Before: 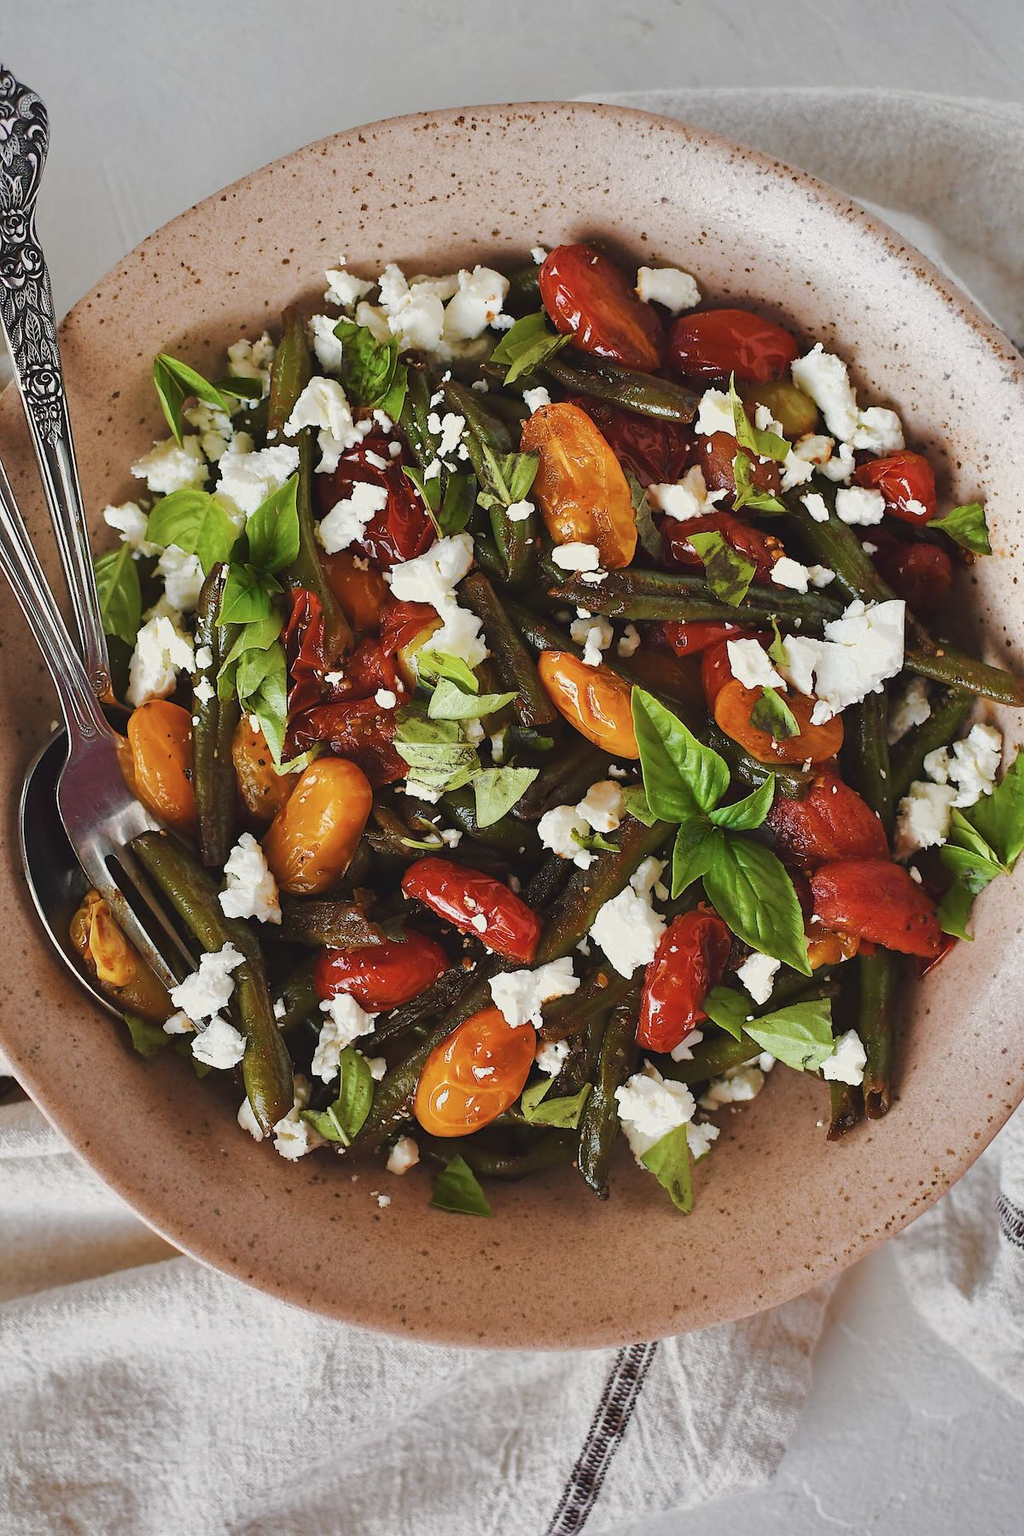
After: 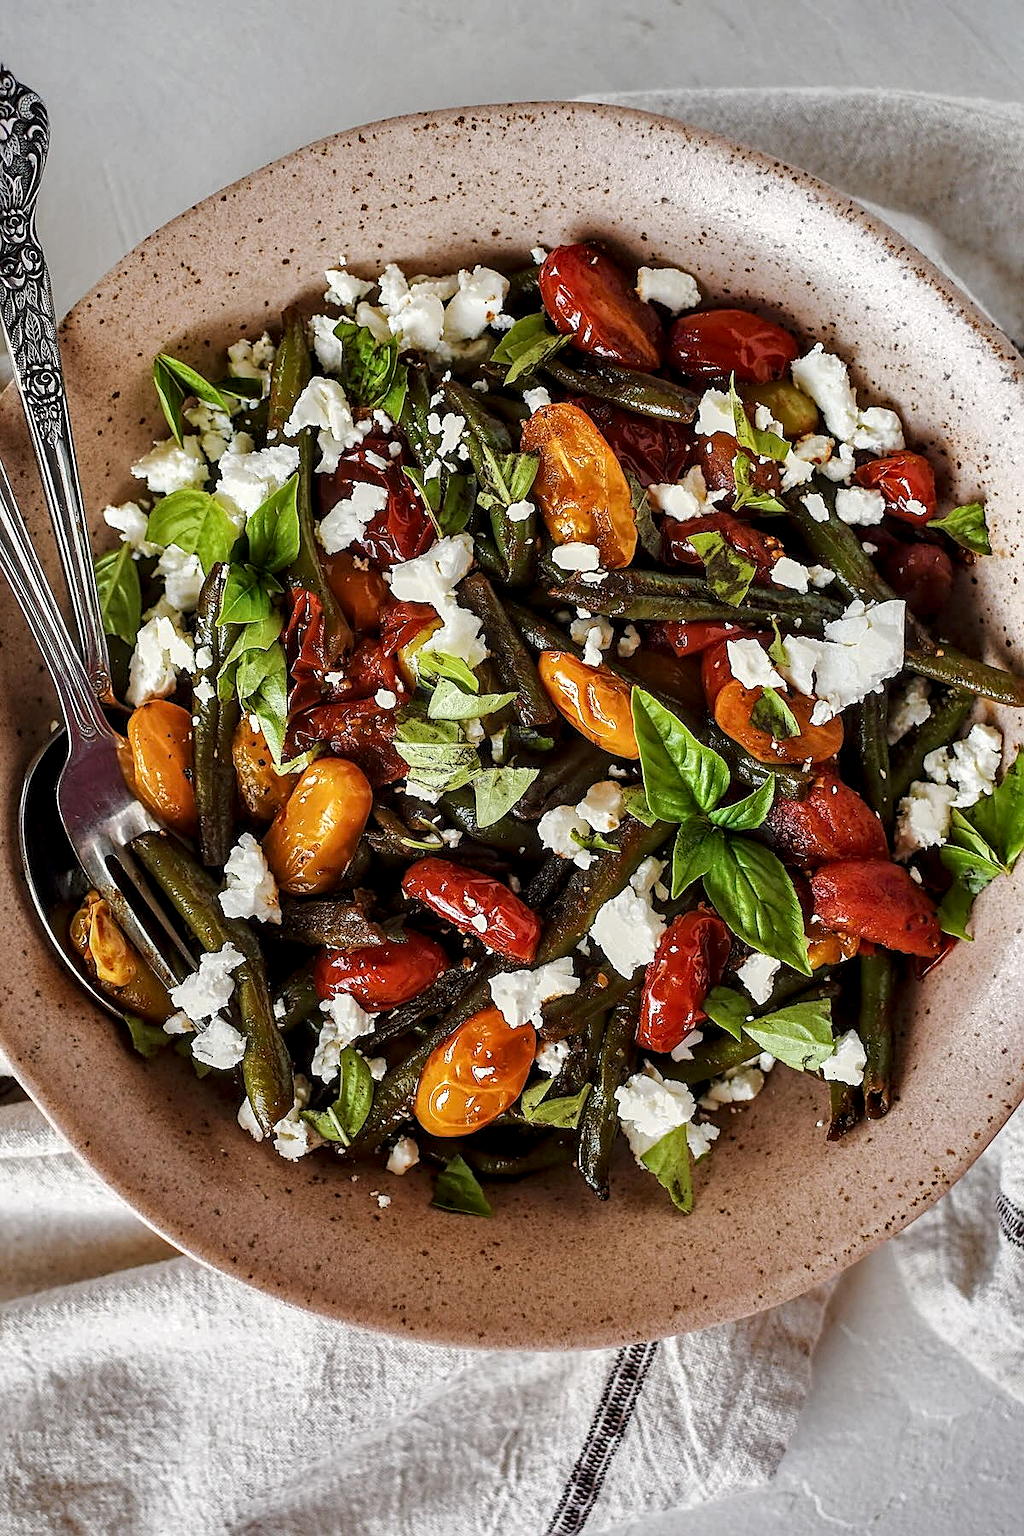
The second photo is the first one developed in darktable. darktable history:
local contrast: highlights 60%, shadows 60%, detail 160%
sharpen: on, module defaults
